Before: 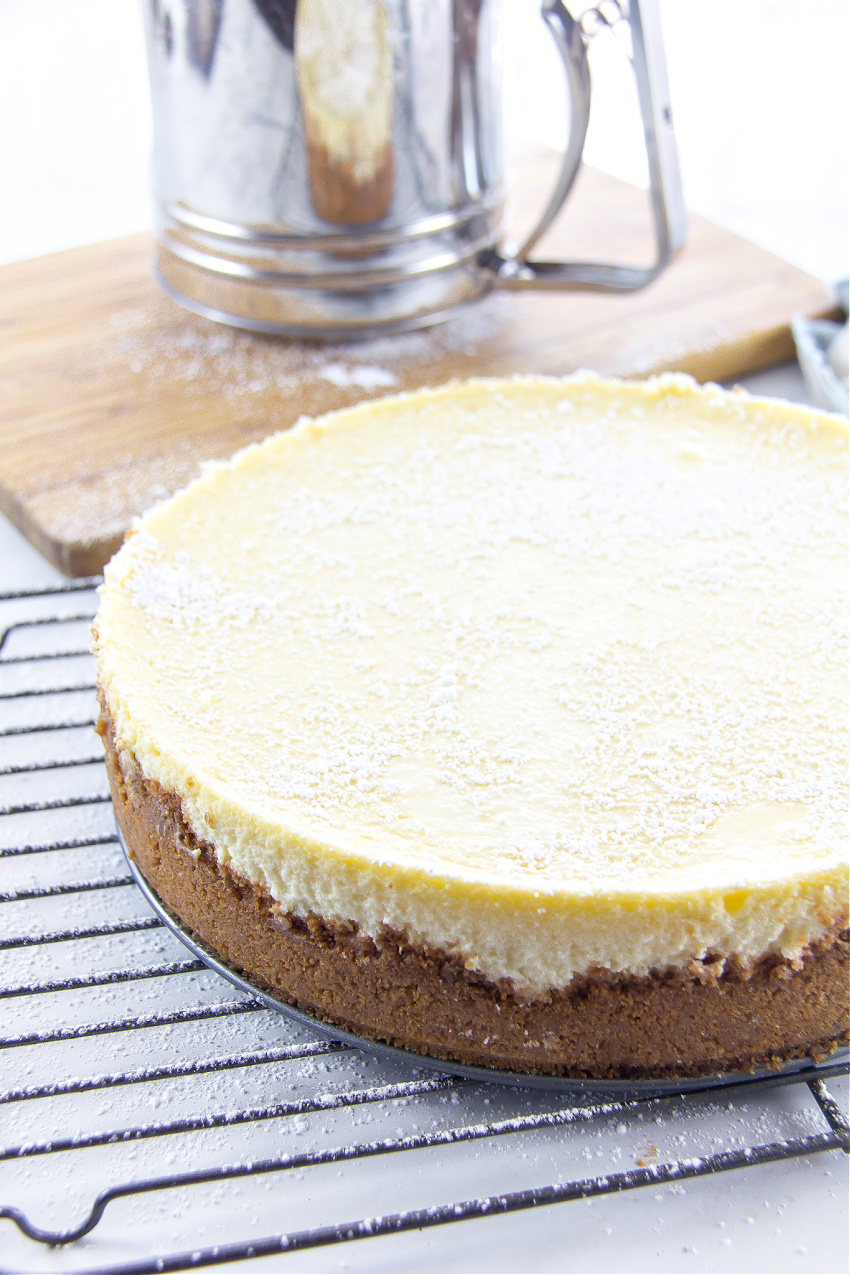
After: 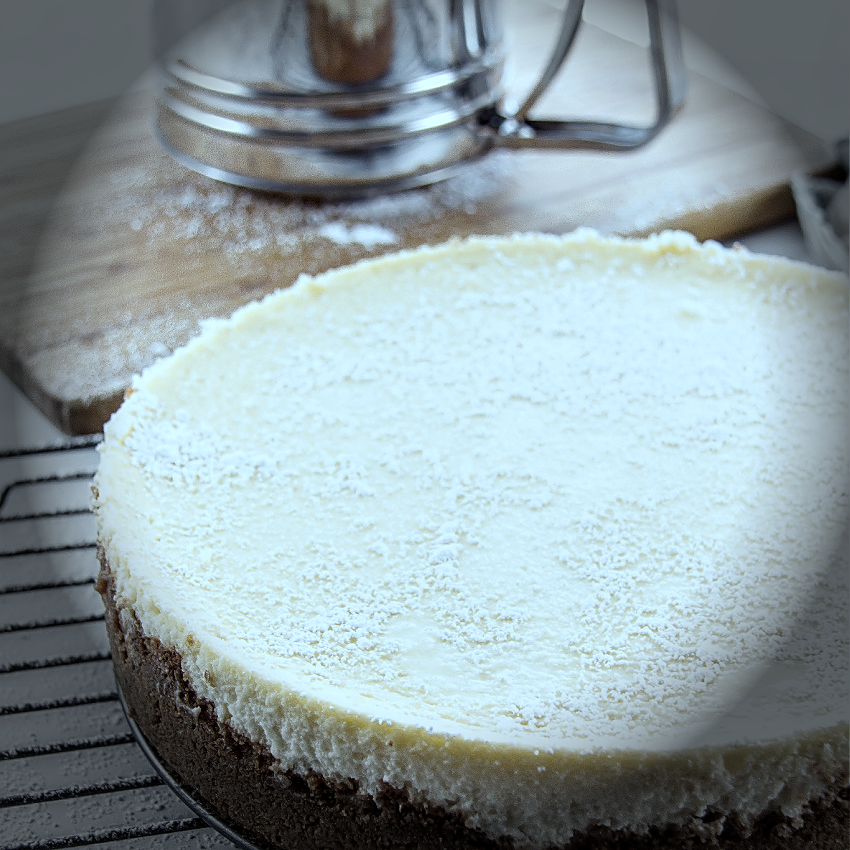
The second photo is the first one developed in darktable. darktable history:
exposure: exposure -0.21 EV, compensate highlight preservation false
crop: top 11.166%, bottom 22.168%
local contrast: detail 150%
contrast brightness saturation: contrast 0.07, brightness -0.14, saturation 0.11
sharpen: on, module defaults
vignetting: fall-off start 76.42%, fall-off radius 27.36%, brightness -0.872, center (0.037, -0.09), width/height ratio 0.971
color correction: highlights a* -12.64, highlights b* -18.1, saturation 0.7
